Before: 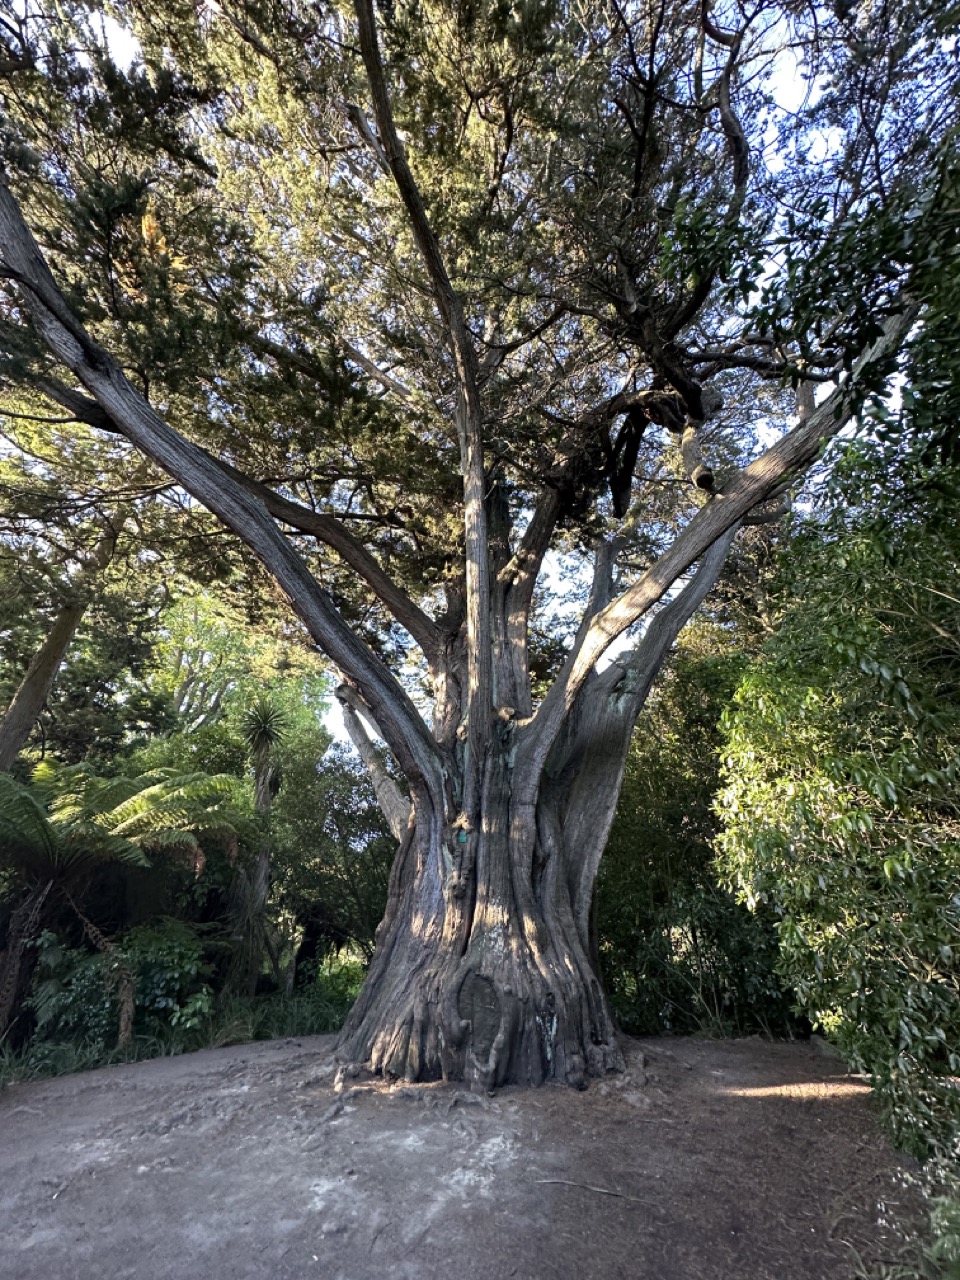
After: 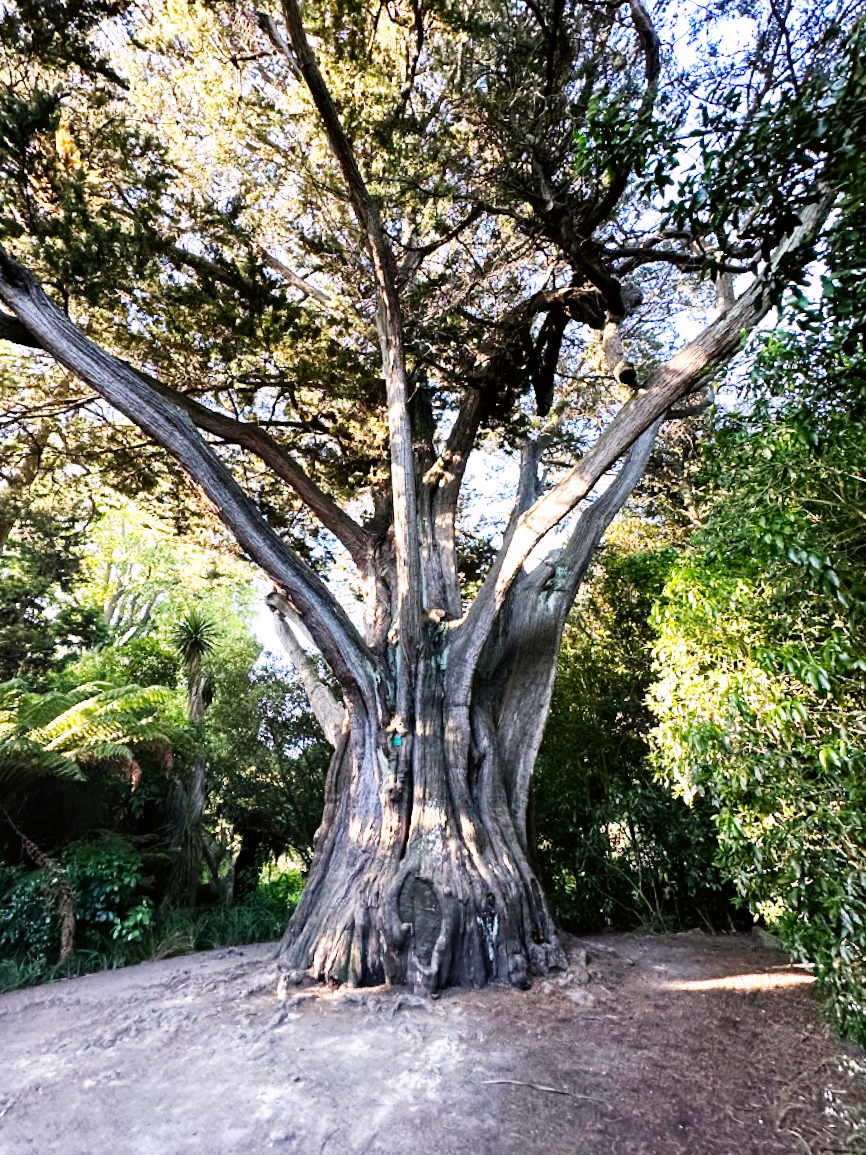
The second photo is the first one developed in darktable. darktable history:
crop and rotate: angle 1.96°, left 5.673%, top 5.673%
color correction: highlights a* 3.12, highlights b* -1.55, shadows a* -0.101, shadows b* 2.52, saturation 0.98
base curve: curves: ch0 [(0, 0) (0.007, 0.004) (0.027, 0.03) (0.046, 0.07) (0.207, 0.54) (0.442, 0.872) (0.673, 0.972) (1, 1)], preserve colors none
